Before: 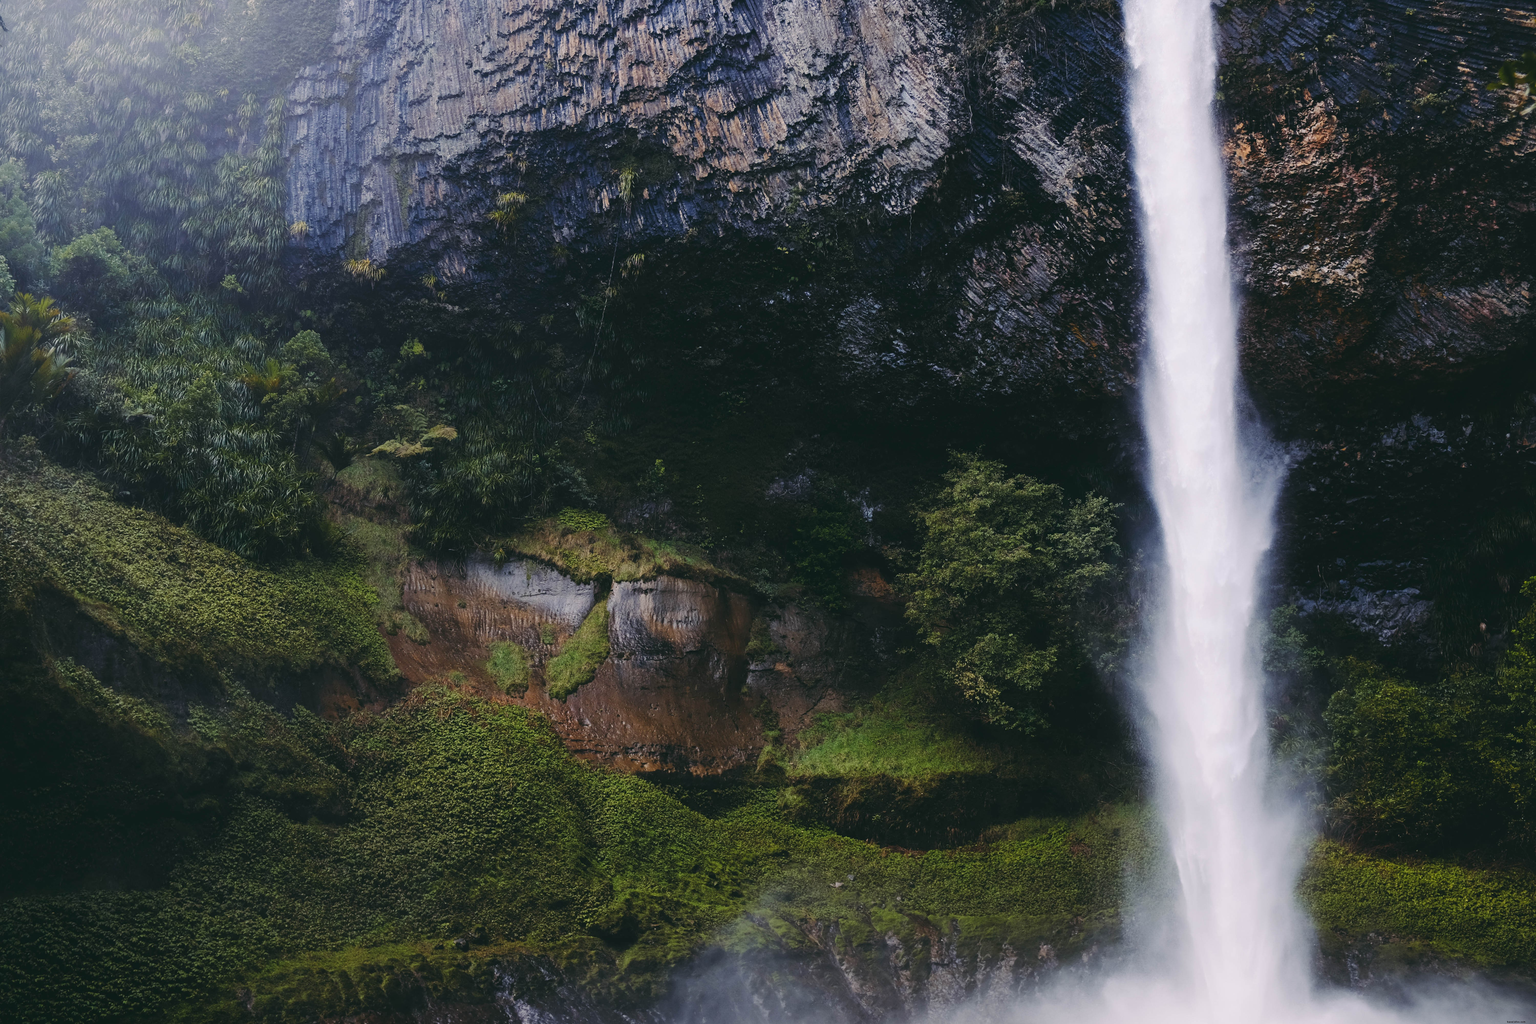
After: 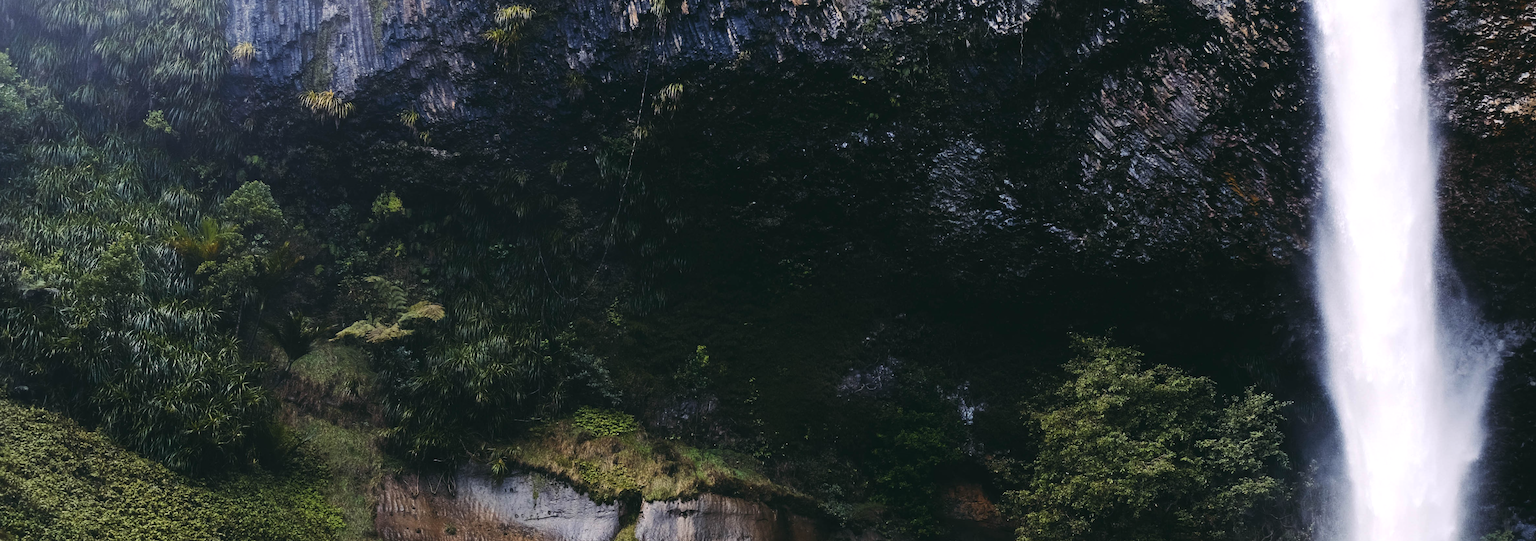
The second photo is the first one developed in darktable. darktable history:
crop: left 7.036%, top 18.398%, right 14.379%, bottom 40.043%
tone equalizer: -8 EV -0.417 EV, -7 EV -0.389 EV, -6 EV -0.333 EV, -5 EV -0.222 EV, -3 EV 0.222 EV, -2 EV 0.333 EV, -1 EV 0.389 EV, +0 EV 0.417 EV, edges refinement/feathering 500, mask exposure compensation -1.57 EV, preserve details no
